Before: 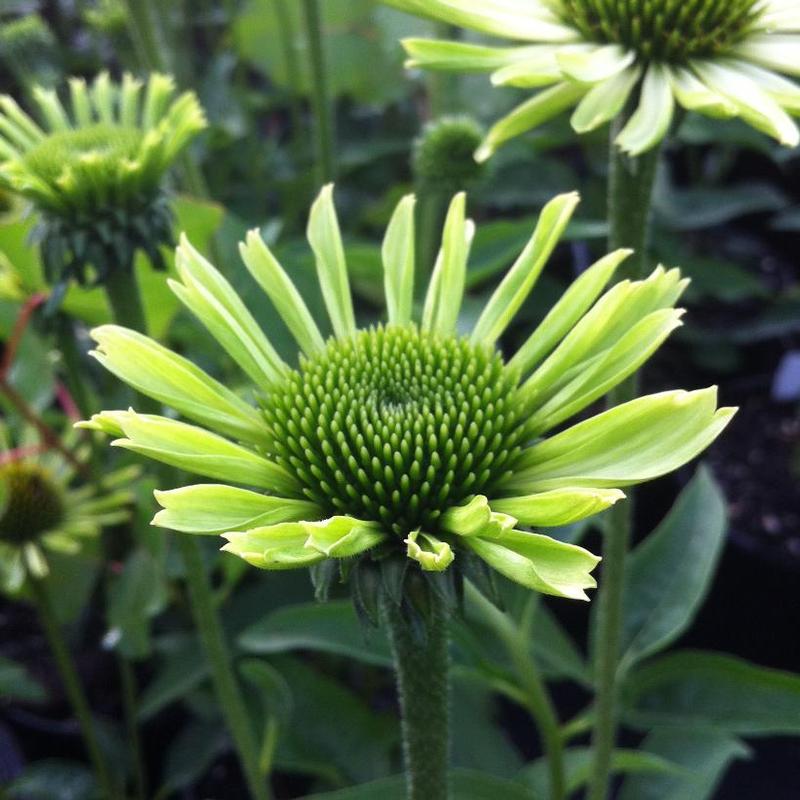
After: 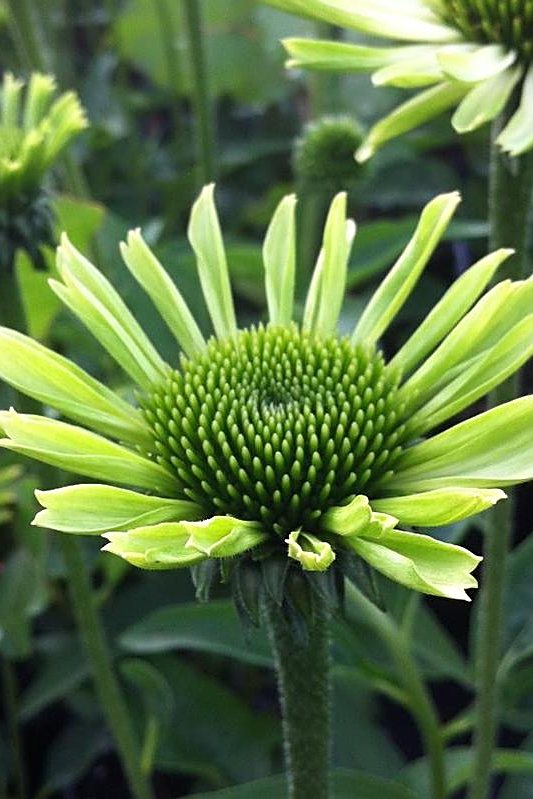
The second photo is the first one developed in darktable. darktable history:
crop and rotate: left 15.055%, right 18.278%
exposure: compensate exposure bias true, compensate highlight preservation false
tone equalizer: on, module defaults
sharpen: amount 0.575
